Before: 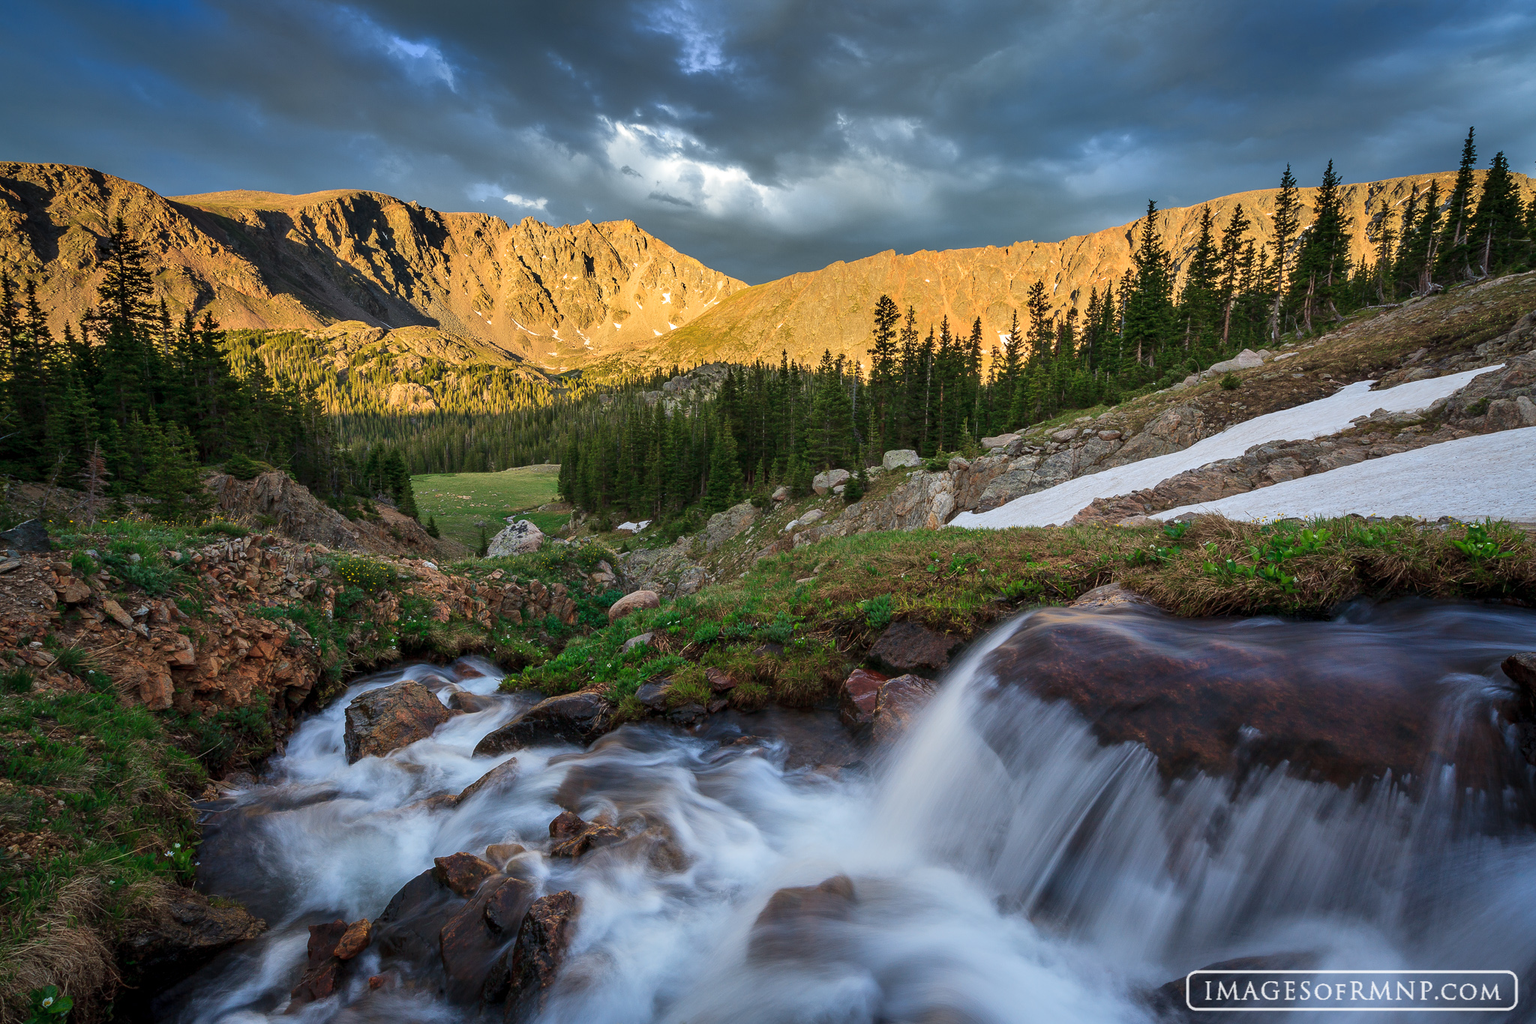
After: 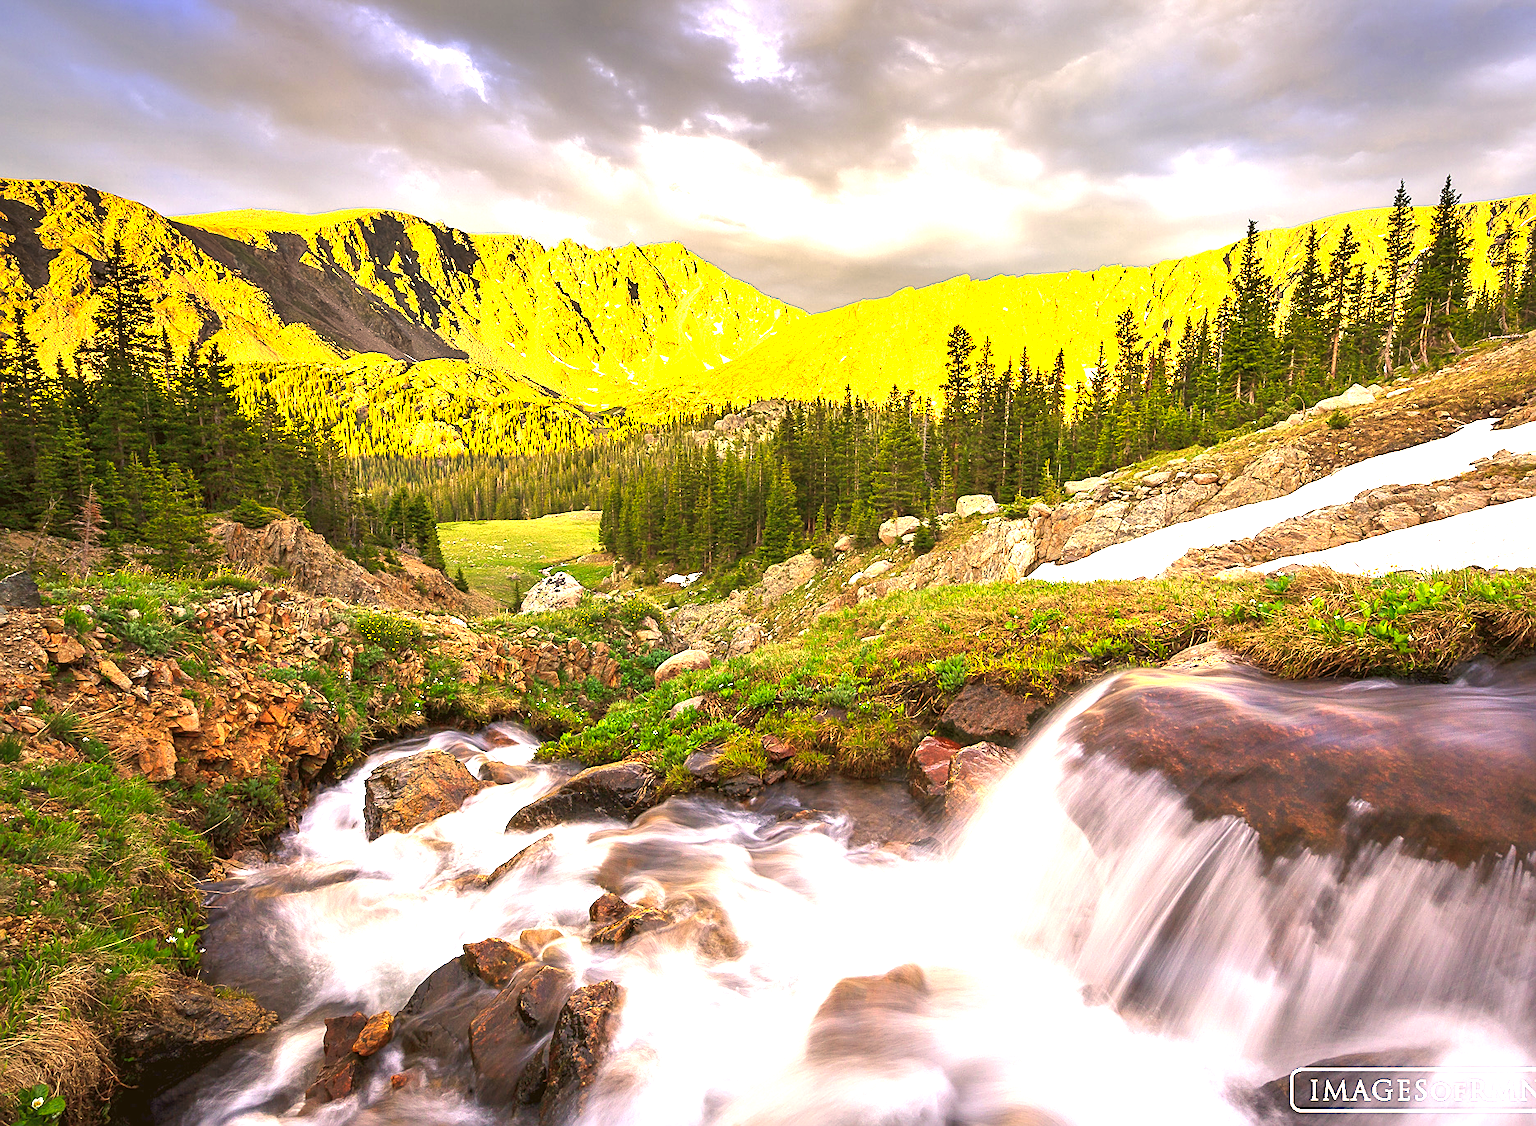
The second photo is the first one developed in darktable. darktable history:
color correction: highlights a* 18.38, highlights b* 35.06, shadows a* 1.8, shadows b* 6.16, saturation 1.02
exposure: black level correction -0.002, exposure 1.11 EV, compensate exposure bias true, compensate highlight preservation false
sharpen: on, module defaults
crop and rotate: left 0.909%, right 8.127%
